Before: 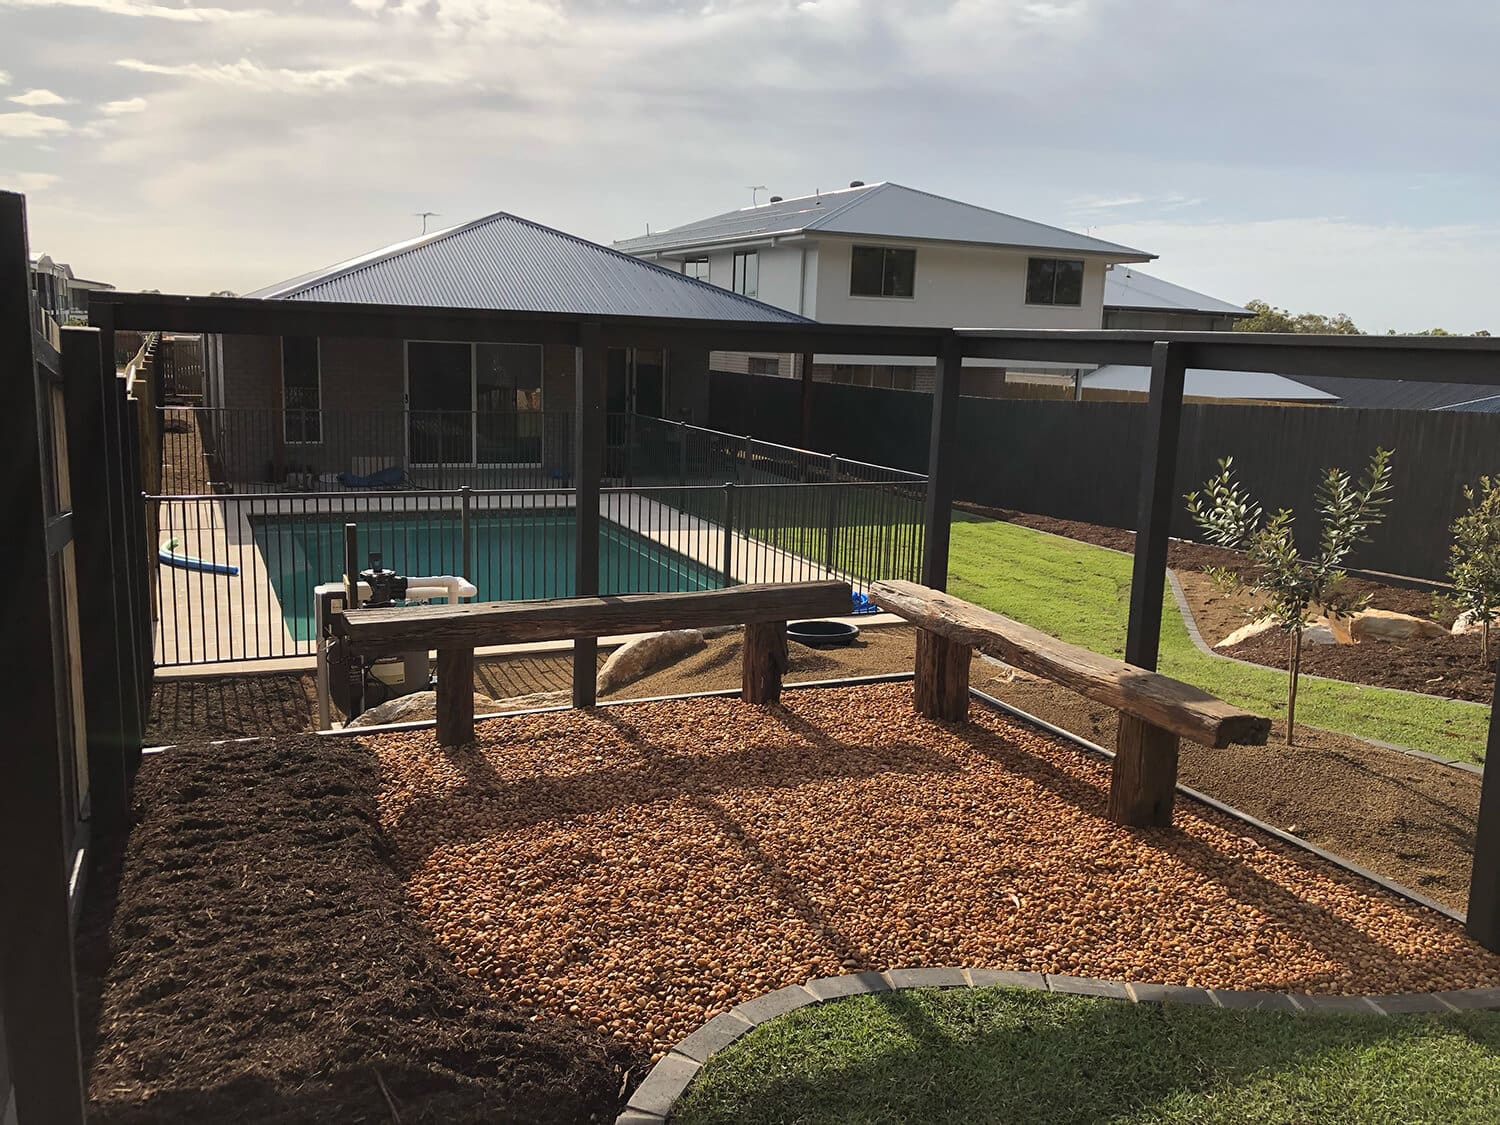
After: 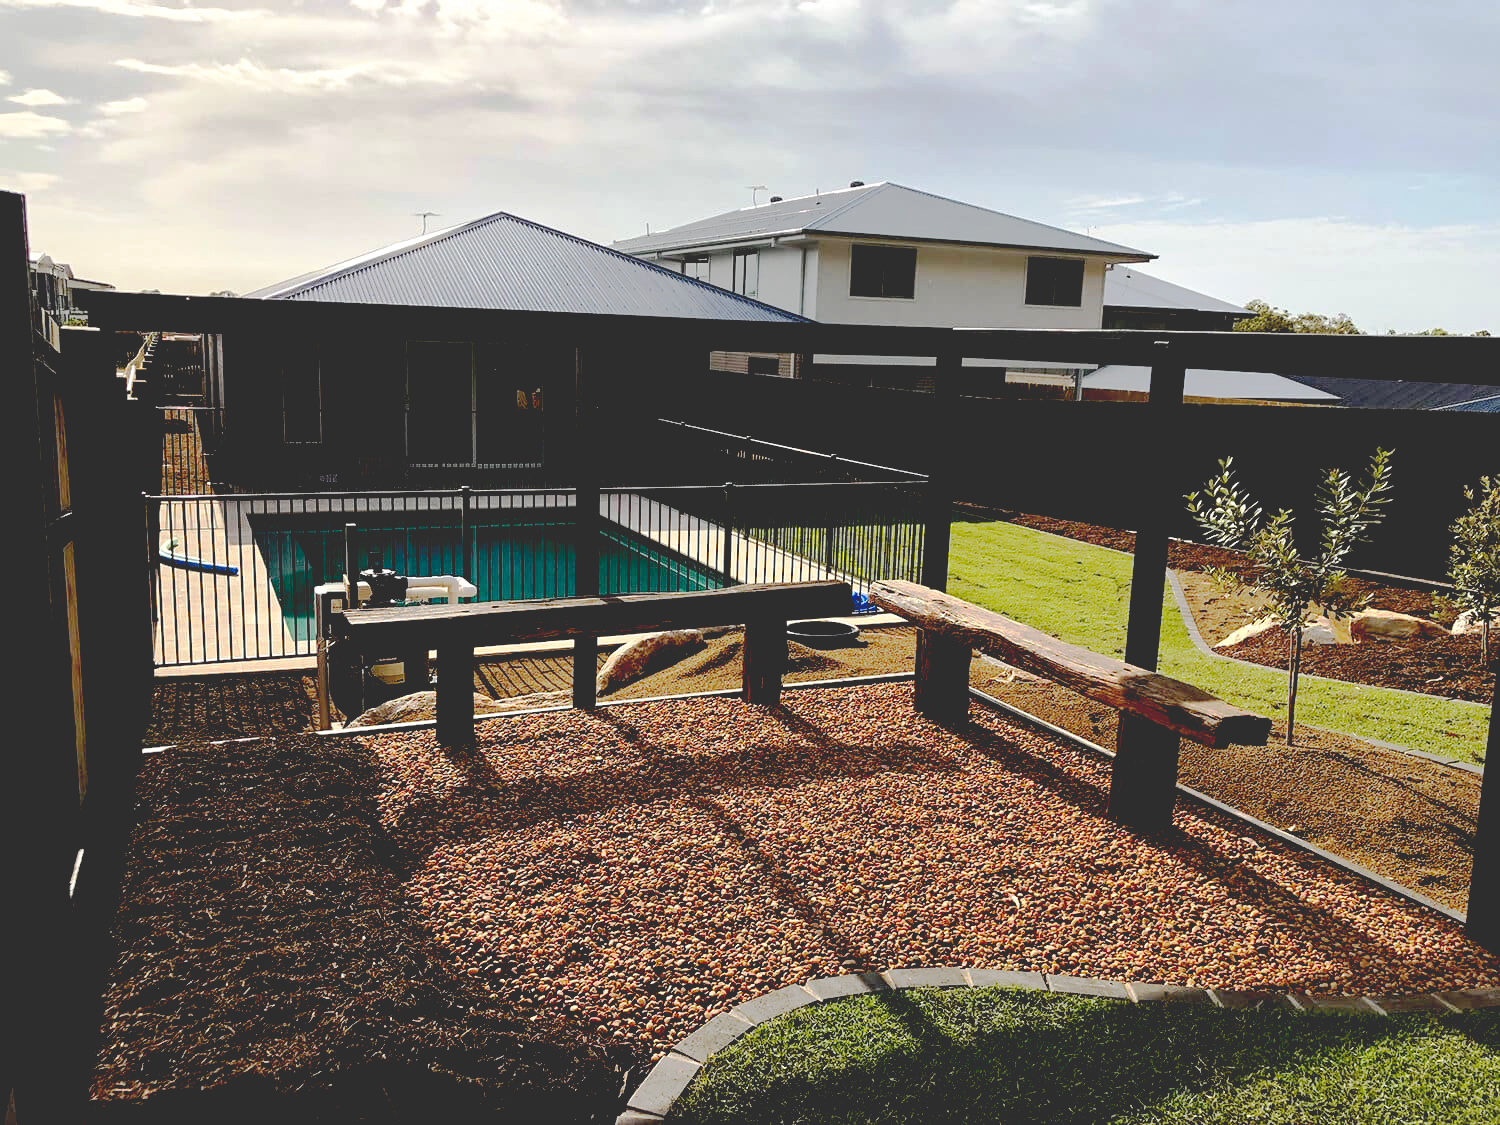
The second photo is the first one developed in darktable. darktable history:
exposure: exposure 0.152 EV, compensate highlight preservation false
base curve: curves: ch0 [(0.065, 0.026) (0.236, 0.358) (0.53, 0.546) (0.777, 0.841) (0.924, 0.992)], preserve colors none
